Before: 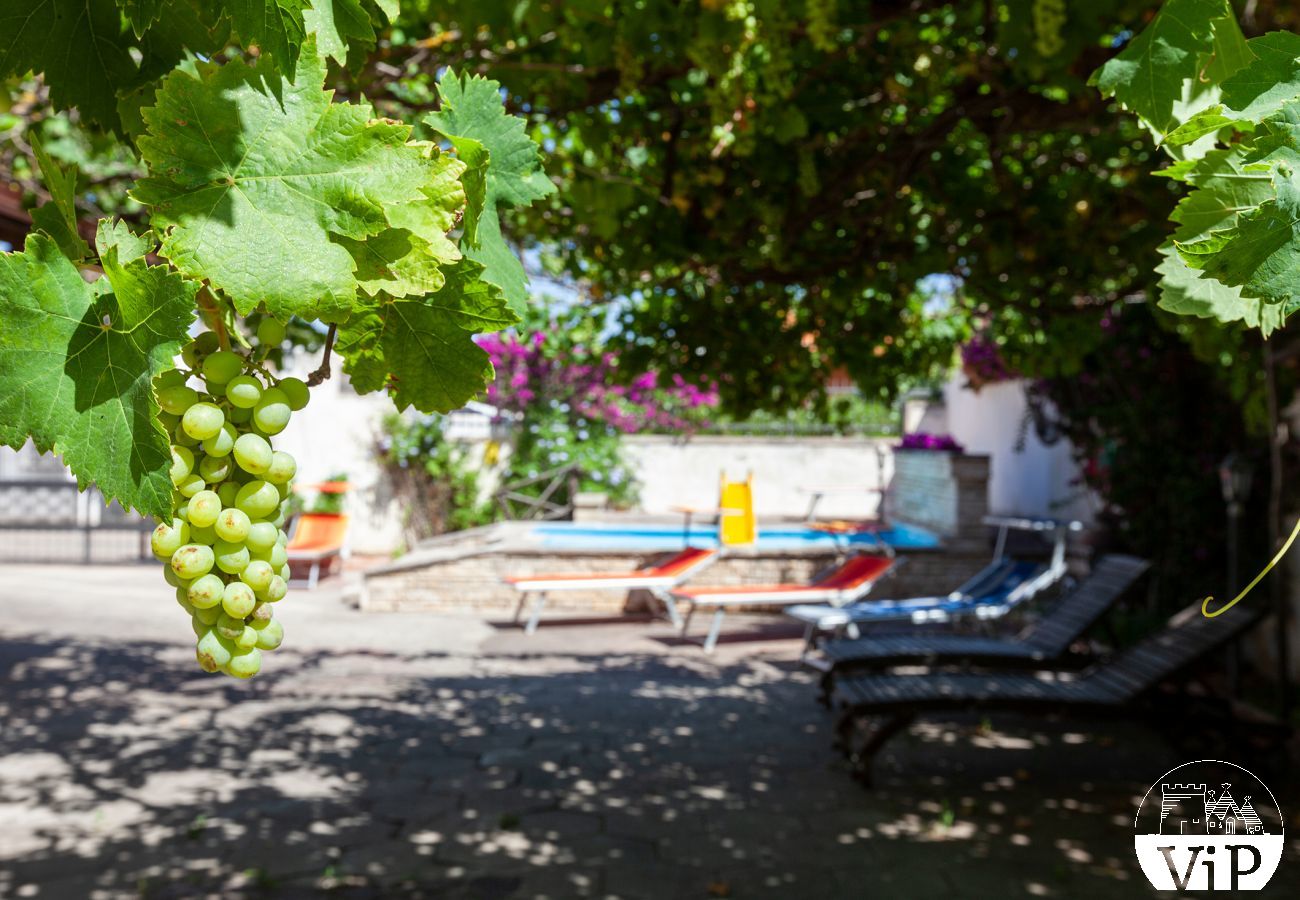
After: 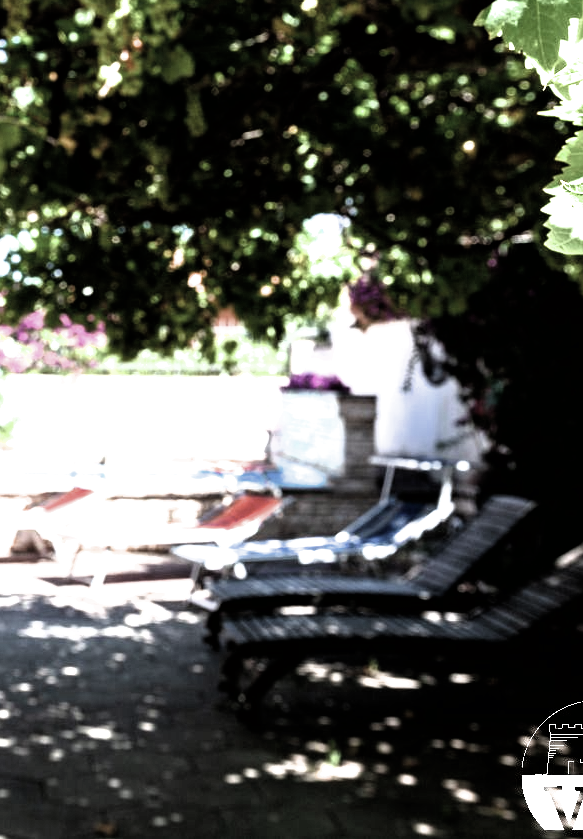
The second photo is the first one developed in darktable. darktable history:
exposure: black level correction 0, exposure 1.446 EV, compensate exposure bias true, compensate highlight preservation false
crop: left 47.17%, top 6.711%, right 7.965%
color correction: highlights b* -0.041, saturation 0.605
filmic rgb: black relative exposure -8.2 EV, white relative exposure 2.21 EV, hardness 7.1, latitude 85.8%, contrast 1.688, highlights saturation mix -4.35%, shadows ↔ highlights balance -2.71%
